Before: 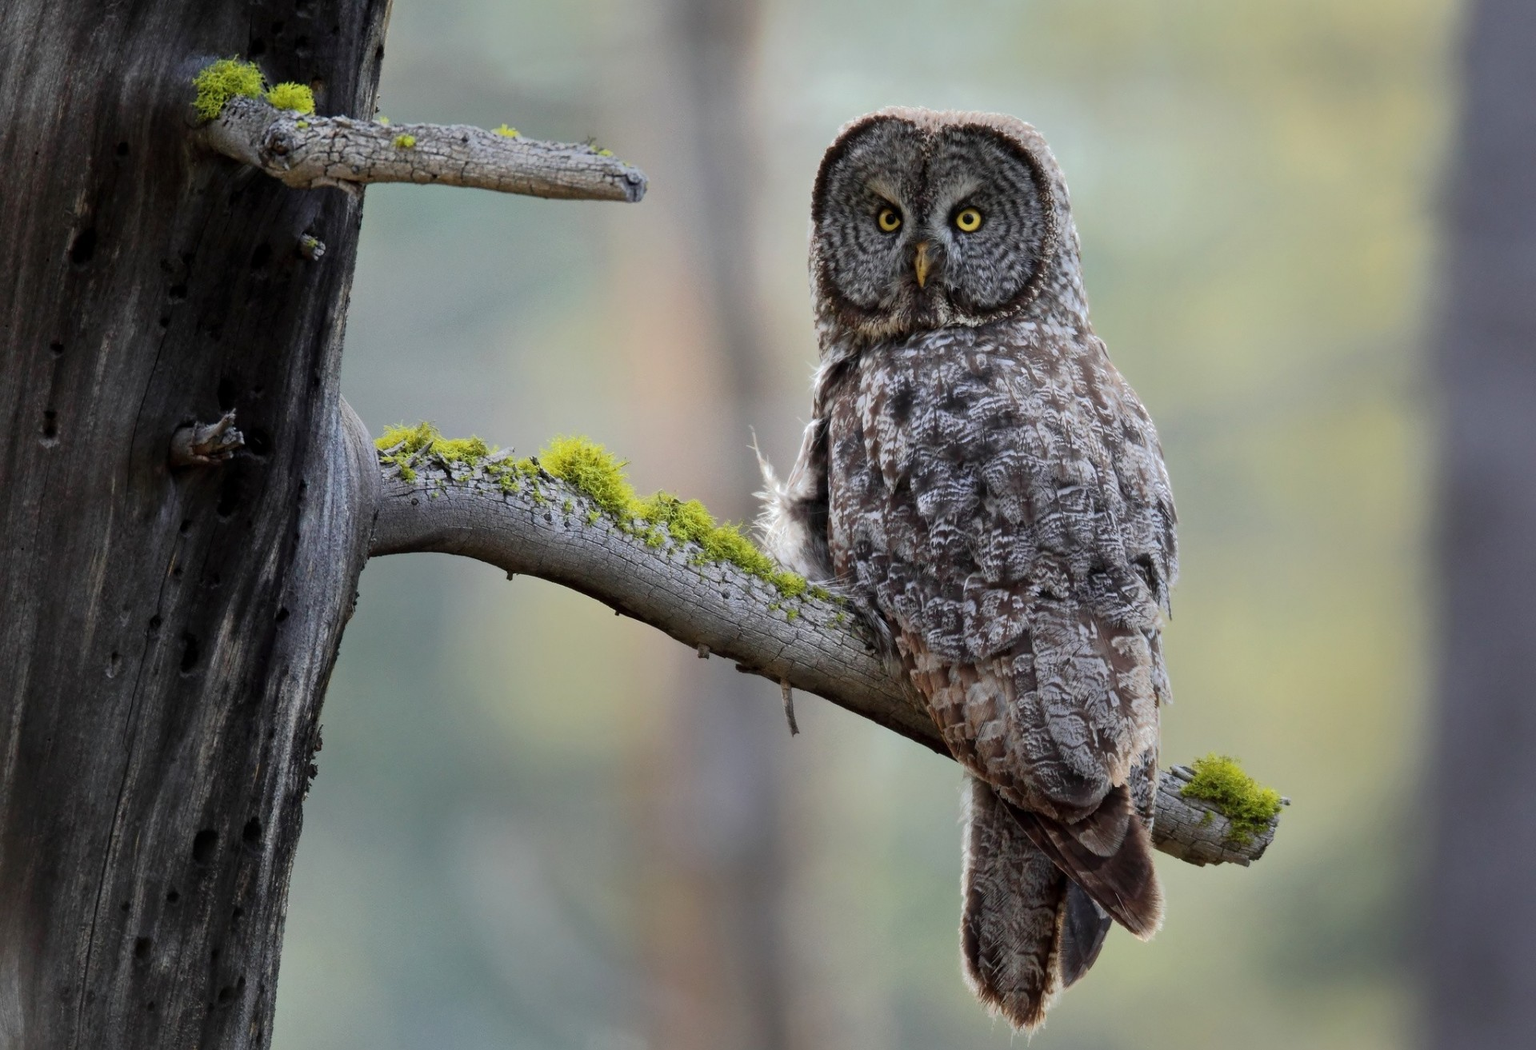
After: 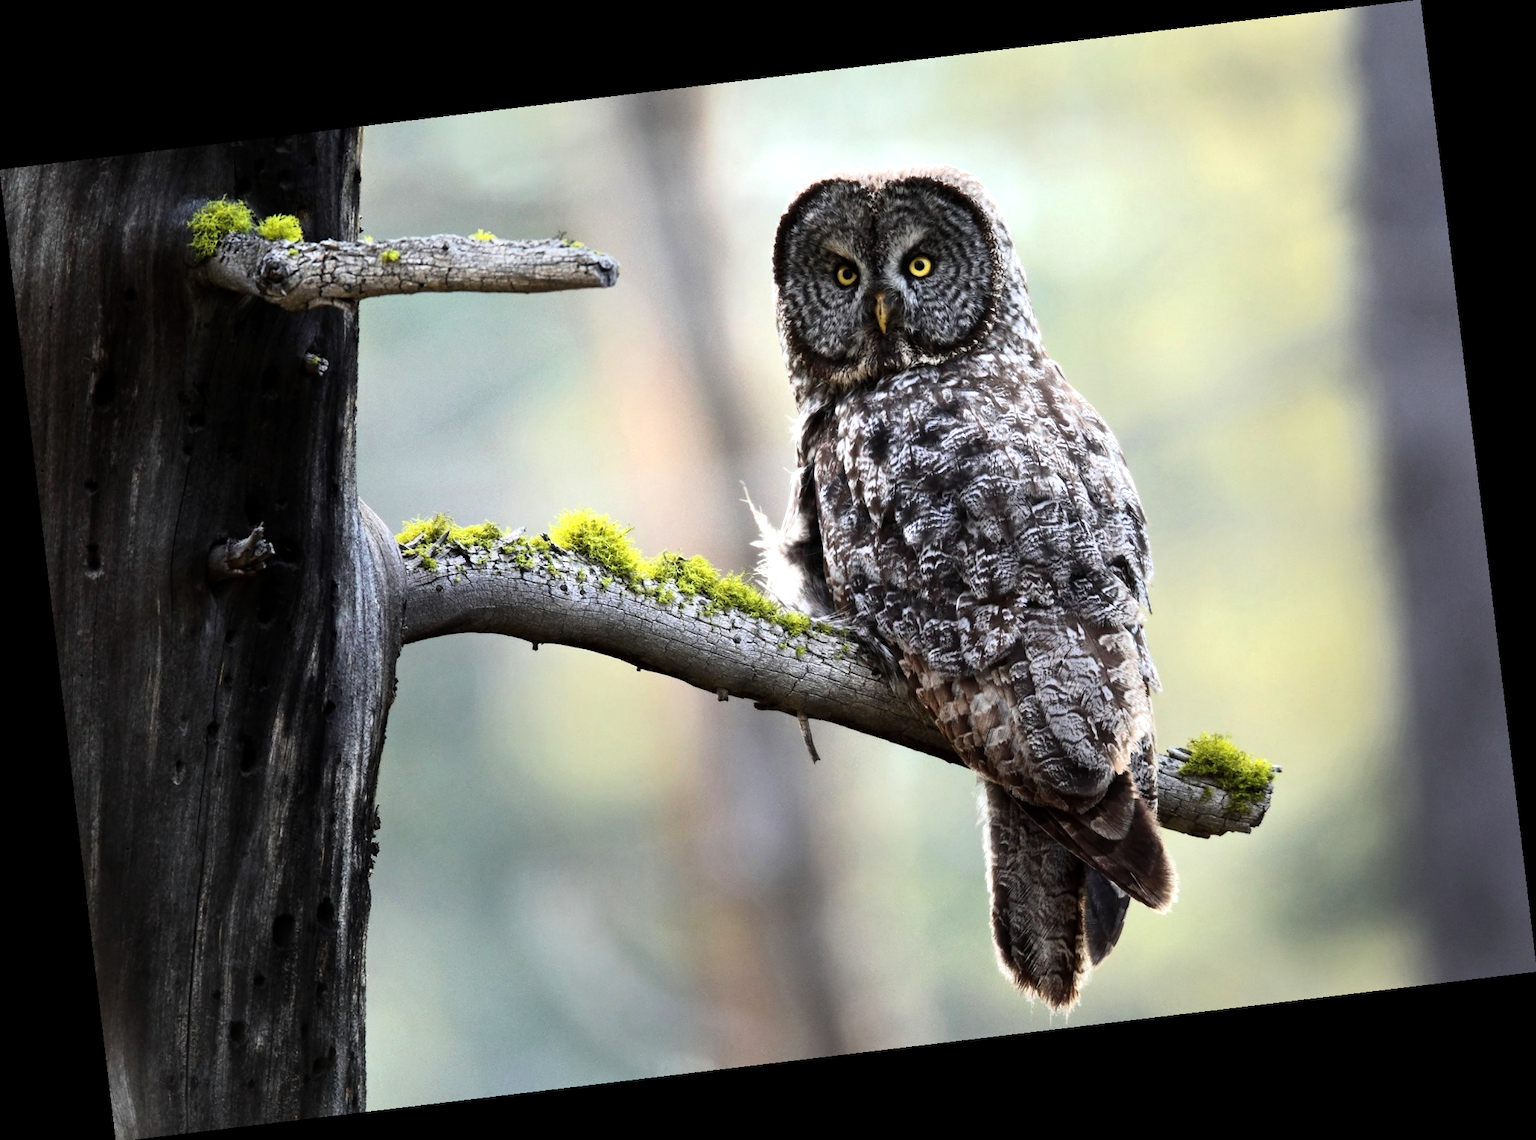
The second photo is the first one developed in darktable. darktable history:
tone equalizer: -8 EV -1.08 EV, -7 EV -1.01 EV, -6 EV -0.867 EV, -5 EV -0.578 EV, -3 EV 0.578 EV, -2 EV 0.867 EV, -1 EV 1.01 EV, +0 EV 1.08 EV, edges refinement/feathering 500, mask exposure compensation -1.57 EV, preserve details no
rotate and perspective: rotation -6.83°, automatic cropping off
